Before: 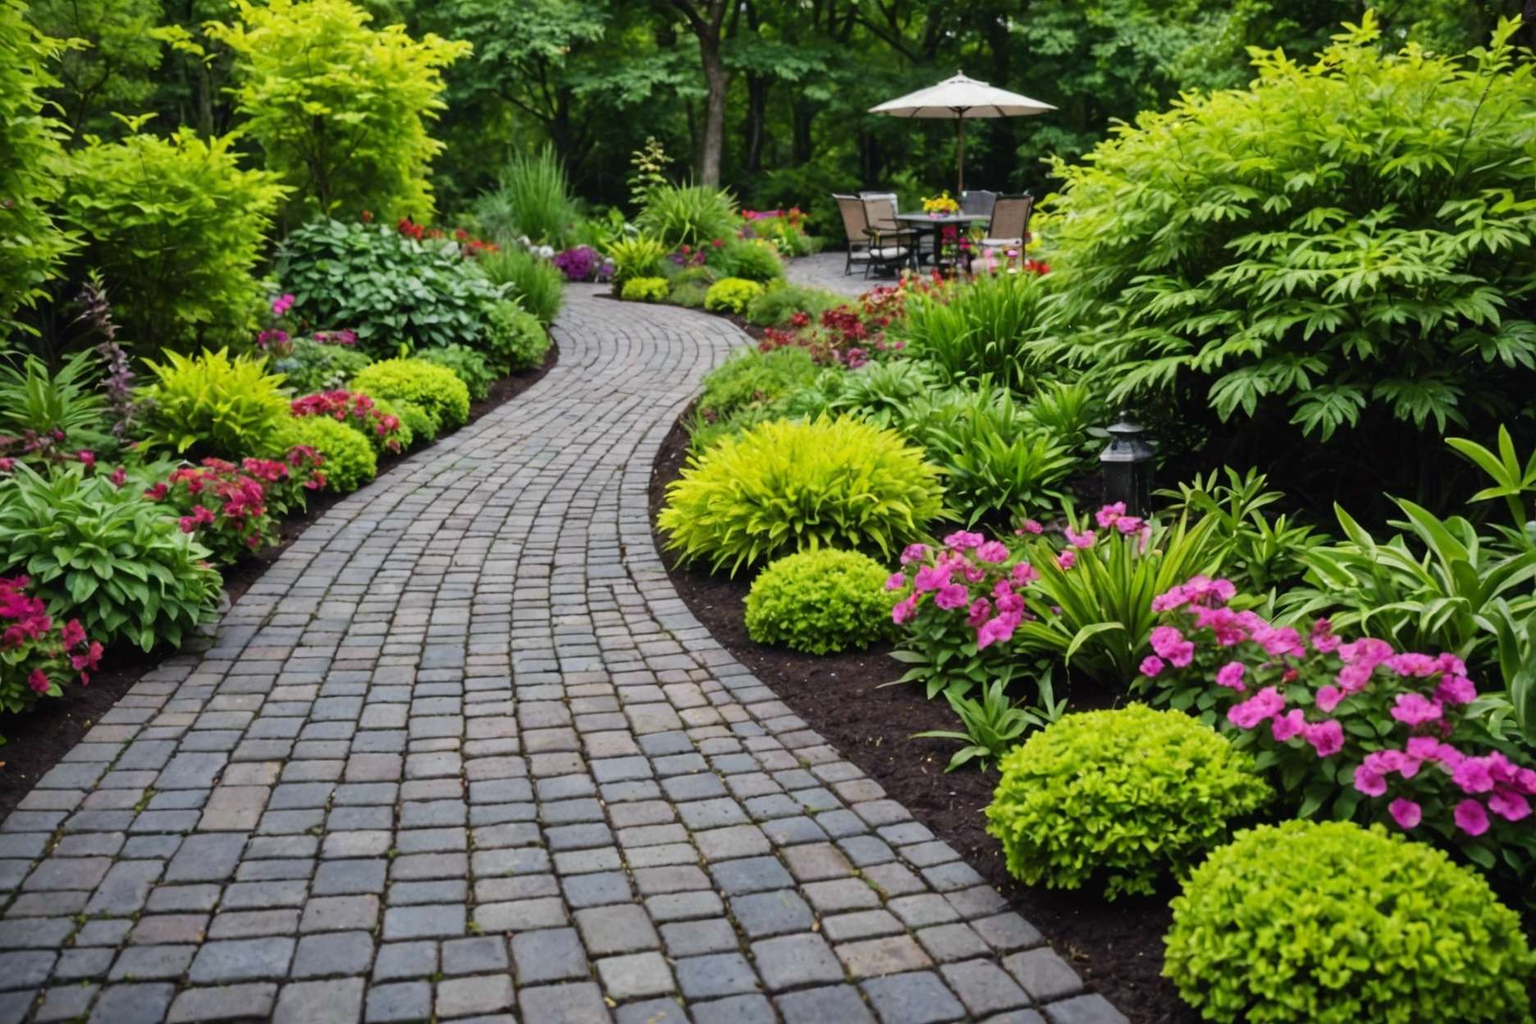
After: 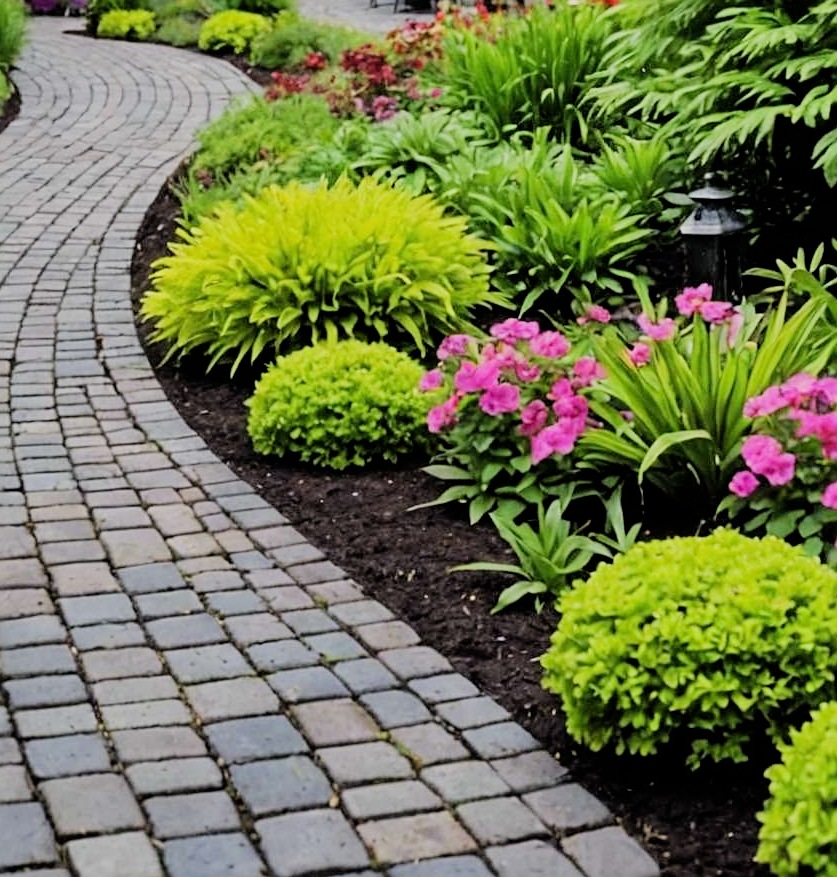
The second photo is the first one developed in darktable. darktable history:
crop: left 35.291%, top 26.329%, right 19.814%, bottom 3.372%
tone equalizer: -7 EV 0.142 EV, -6 EV 0.632 EV, -5 EV 1.15 EV, -4 EV 1.31 EV, -3 EV 1.13 EV, -2 EV 0.6 EV, -1 EV 0.16 EV, smoothing diameter 24.96%, edges refinement/feathering 6.43, preserve details guided filter
filmic rgb: black relative exposure -5.06 EV, white relative exposure 3.96 EV, hardness 2.89, contrast 1.186
sharpen: on, module defaults
